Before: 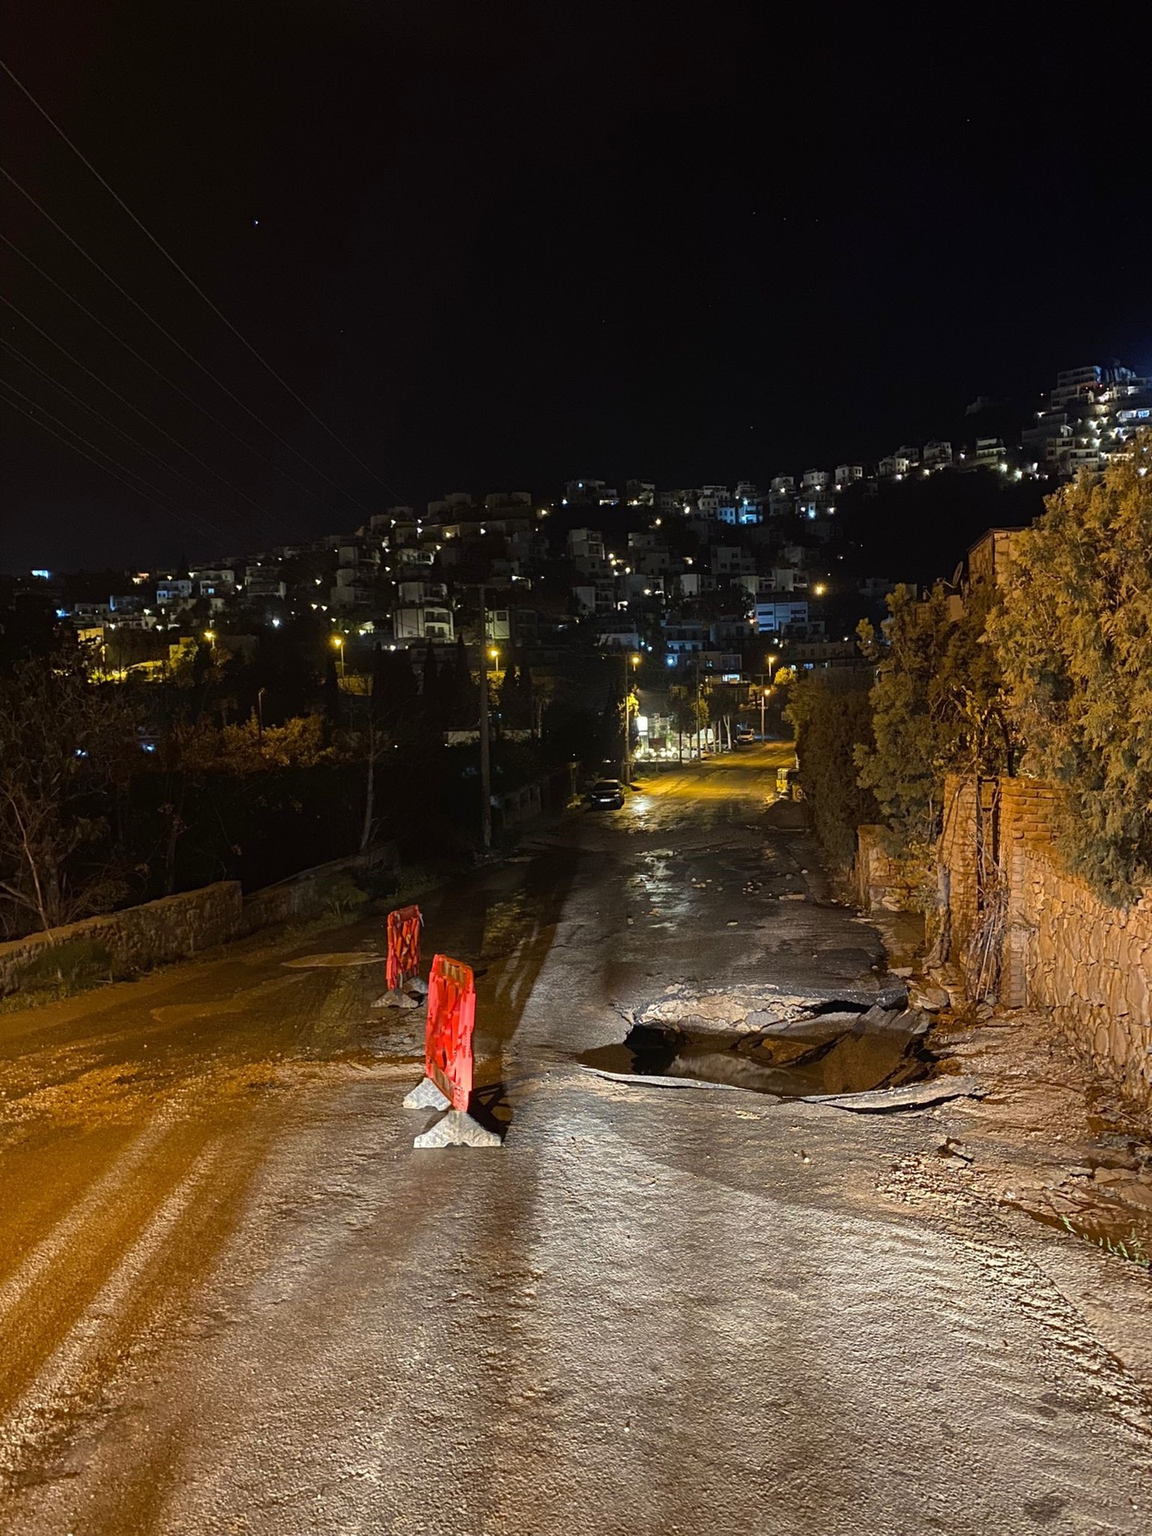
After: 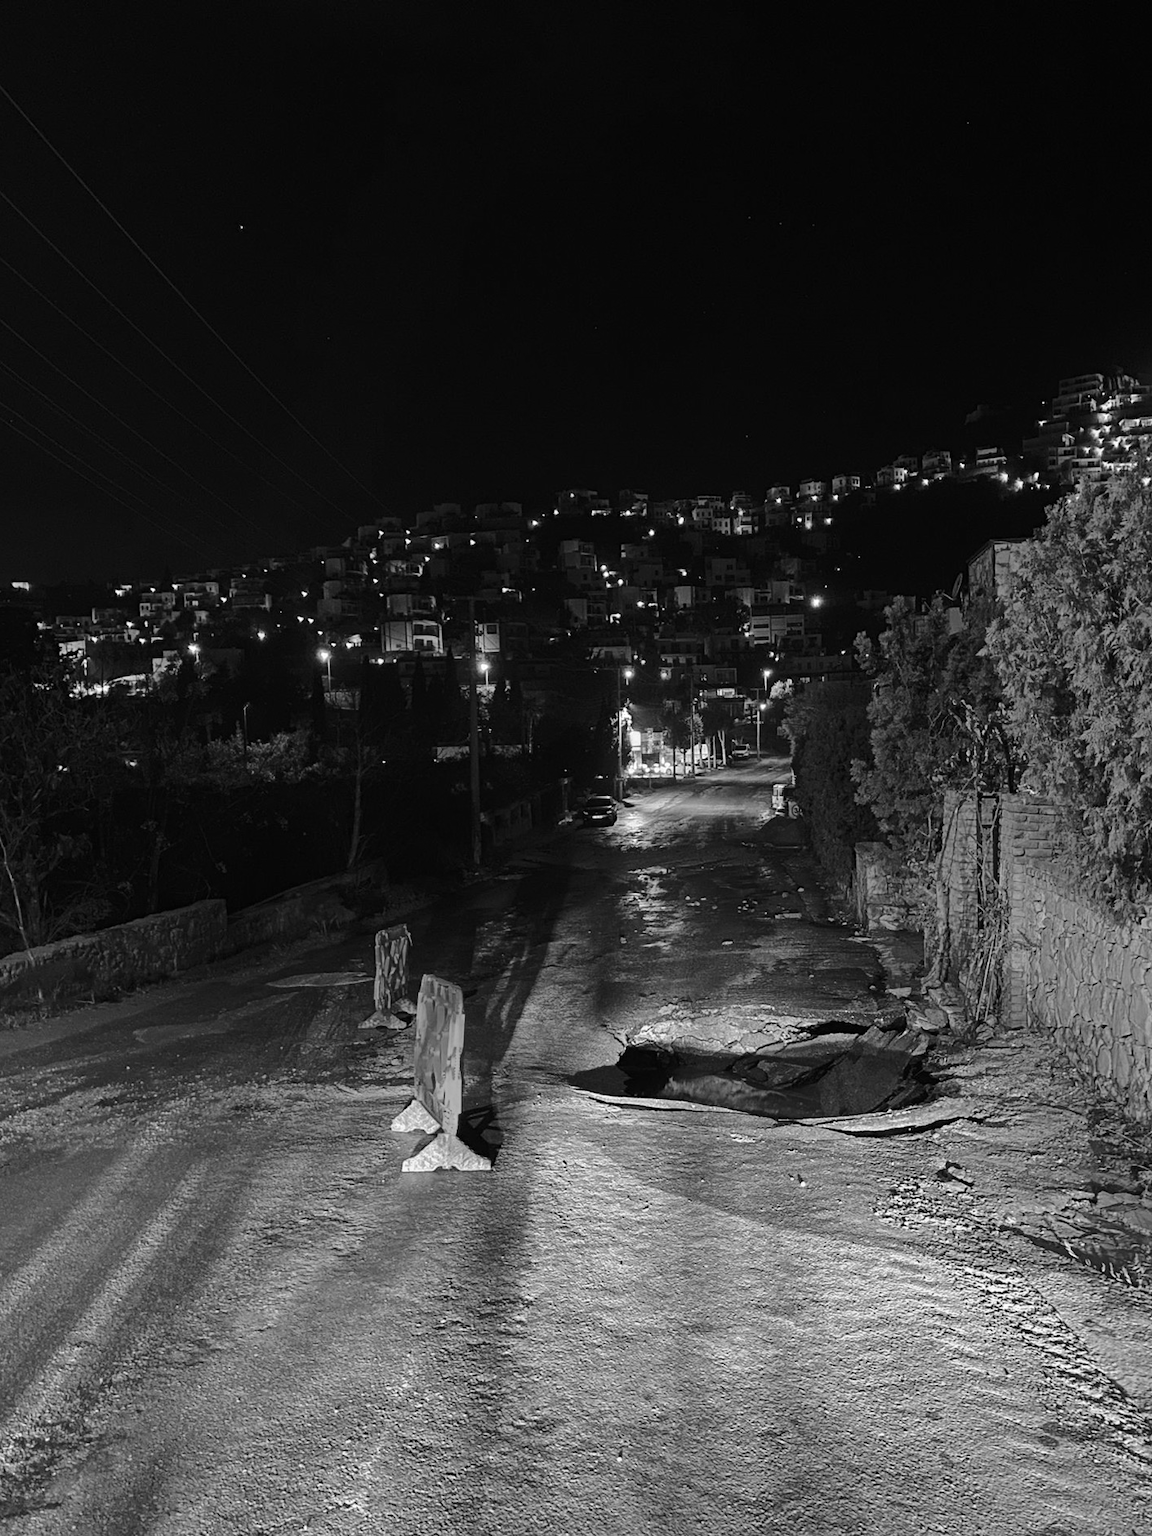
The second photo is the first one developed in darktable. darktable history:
crop: left 1.743%, right 0.268%, bottom 2.011%
tone curve: curves: ch0 [(0, 0.003) (0.211, 0.174) (0.482, 0.519) (0.843, 0.821) (0.992, 0.971)]; ch1 [(0, 0) (0.276, 0.206) (0.393, 0.364) (0.482, 0.477) (0.506, 0.5) (0.523, 0.523) (0.572, 0.592) (0.695, 0.767) (1, 1)]; ch2 [(0, 0) (0.438, 0.456) (0.498, 0.497) (0.536, 0.527) (0.562, 0.584) (0.619, 0.602) (0.698, 0.698) (1, 1)], color space Lab, independent channels, preserve colors none
color zones: curves: ch0 [(0.002, 0.593) (0.143, 0.417) (0.285, 0.541) (0.455, 0.289) (0.608, 0.327) (0.727, 0.283) (0.869, 0.571) (1, 0.603)]; ch1 [(0, 0) (0.143, 0) (0.286, 0) (0.429, 0) (0.571, 0) (0.714, 0) (0.857, 0)]
